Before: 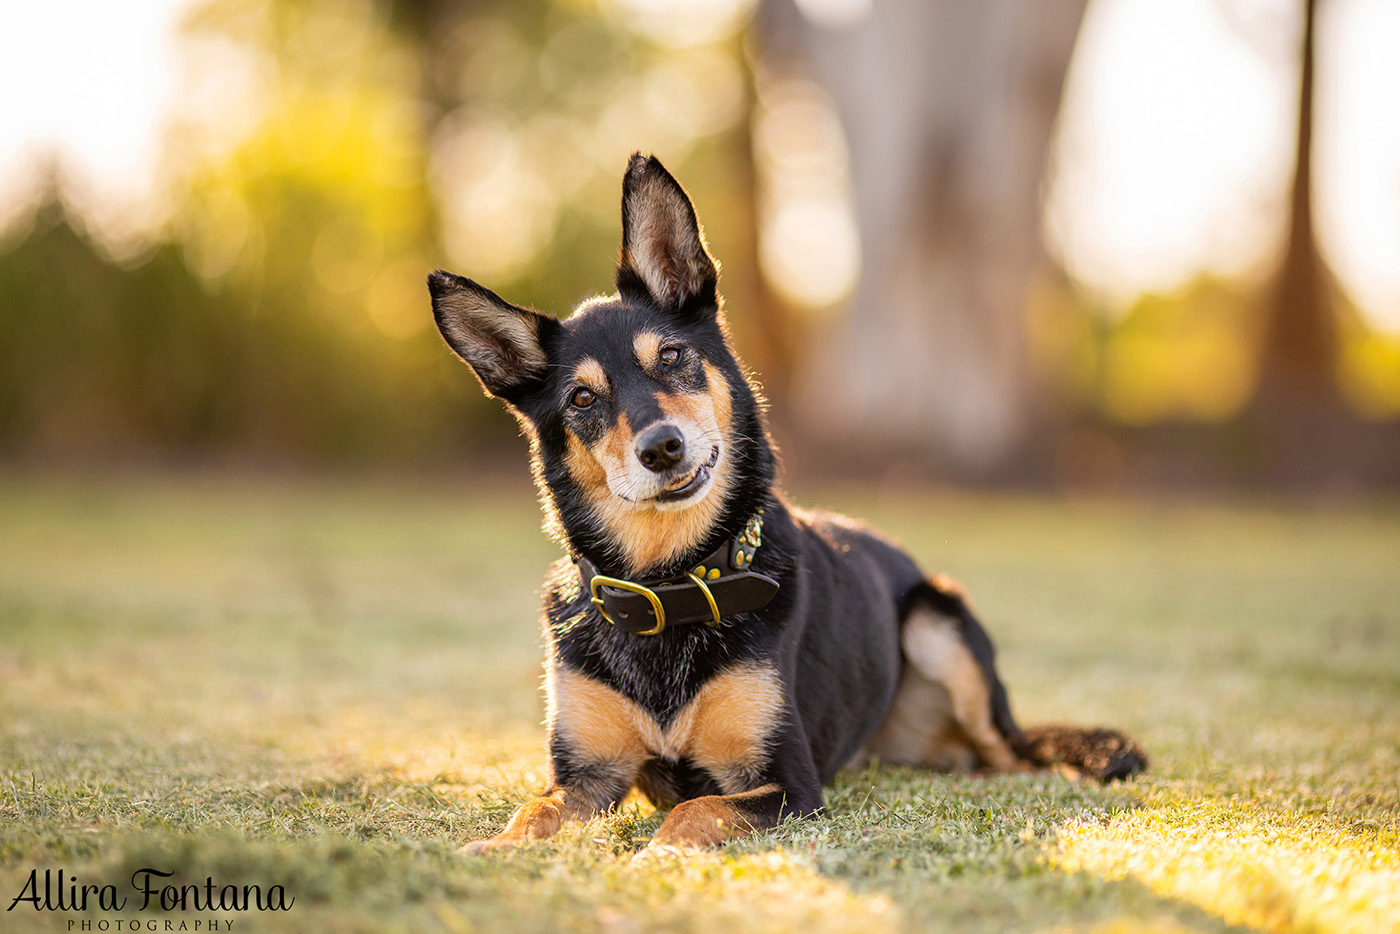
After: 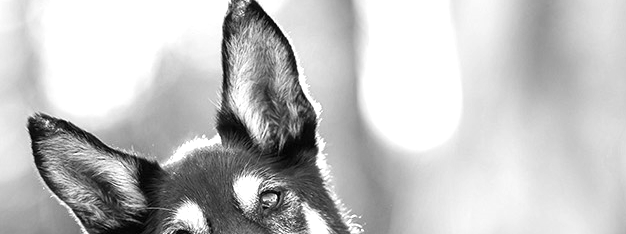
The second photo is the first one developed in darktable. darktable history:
exposure: black level correction 0, exposure 1.125 EV, compensate exposure bias true, compensate highlight preservation false
contrast brightness saturation: contrast 0.09, saturation 0.28
monochrome: on, module defaults
color correction: highlights a* 17.88, highlights b* 18.79
crop: left 28.64%, top 16.832%, right 26.637%, bottom 58.055%
